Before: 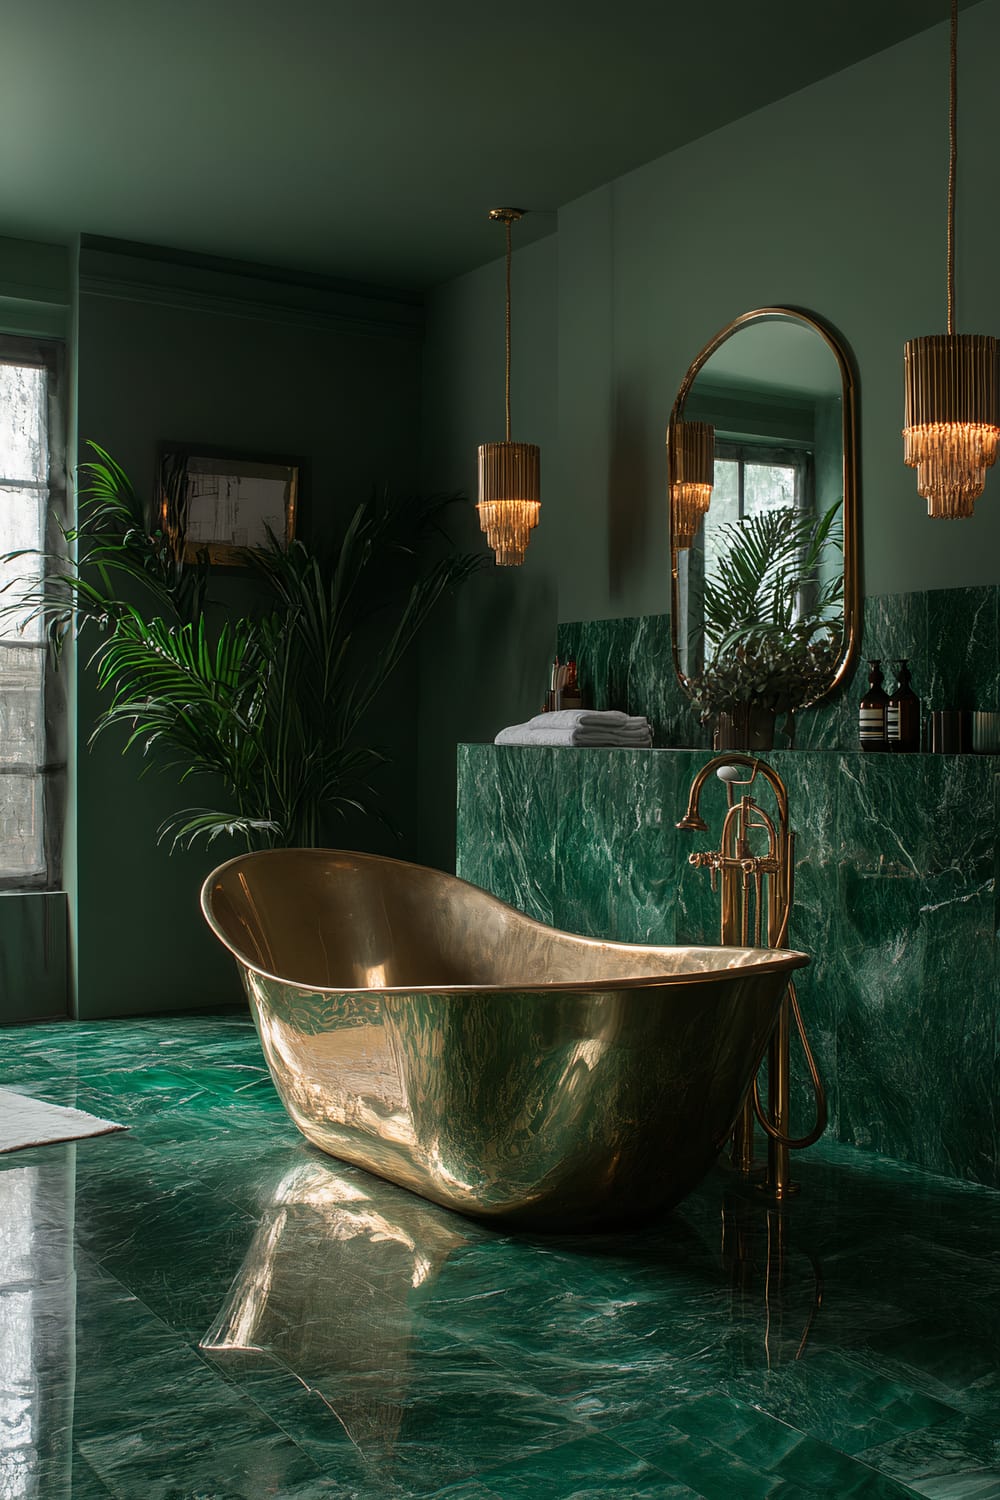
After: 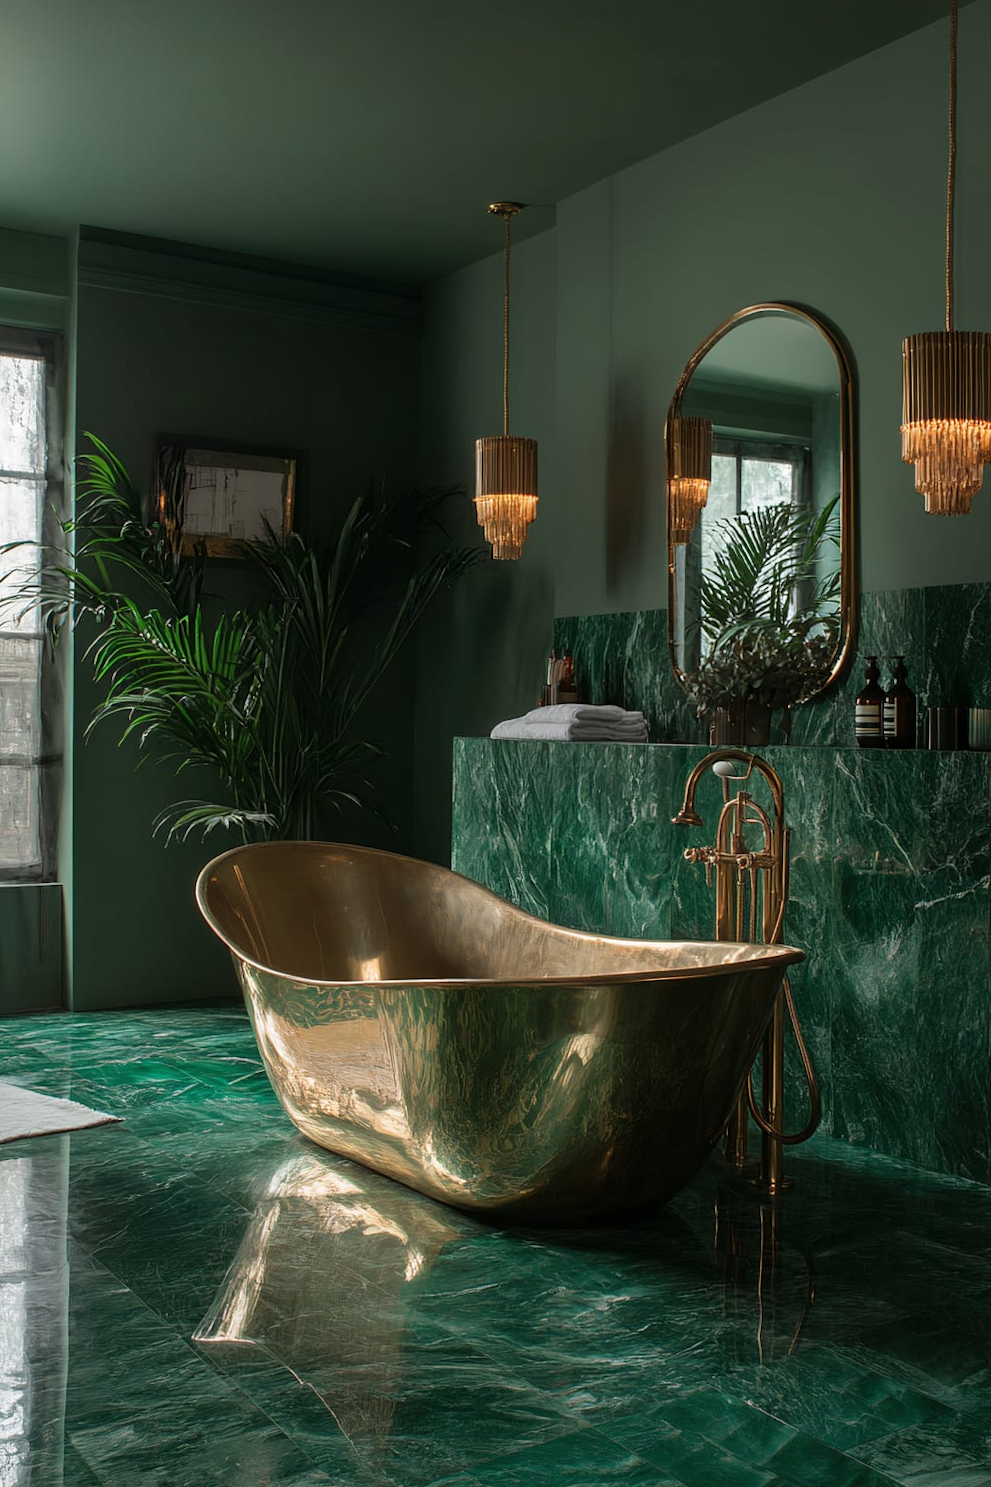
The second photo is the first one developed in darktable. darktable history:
crop and rotate: angle -0.33°
shadows and highlights: shadows 25.53, highlights -23.53, shadows color adjustment 99.14%, highlights color adjustment 0.521%
